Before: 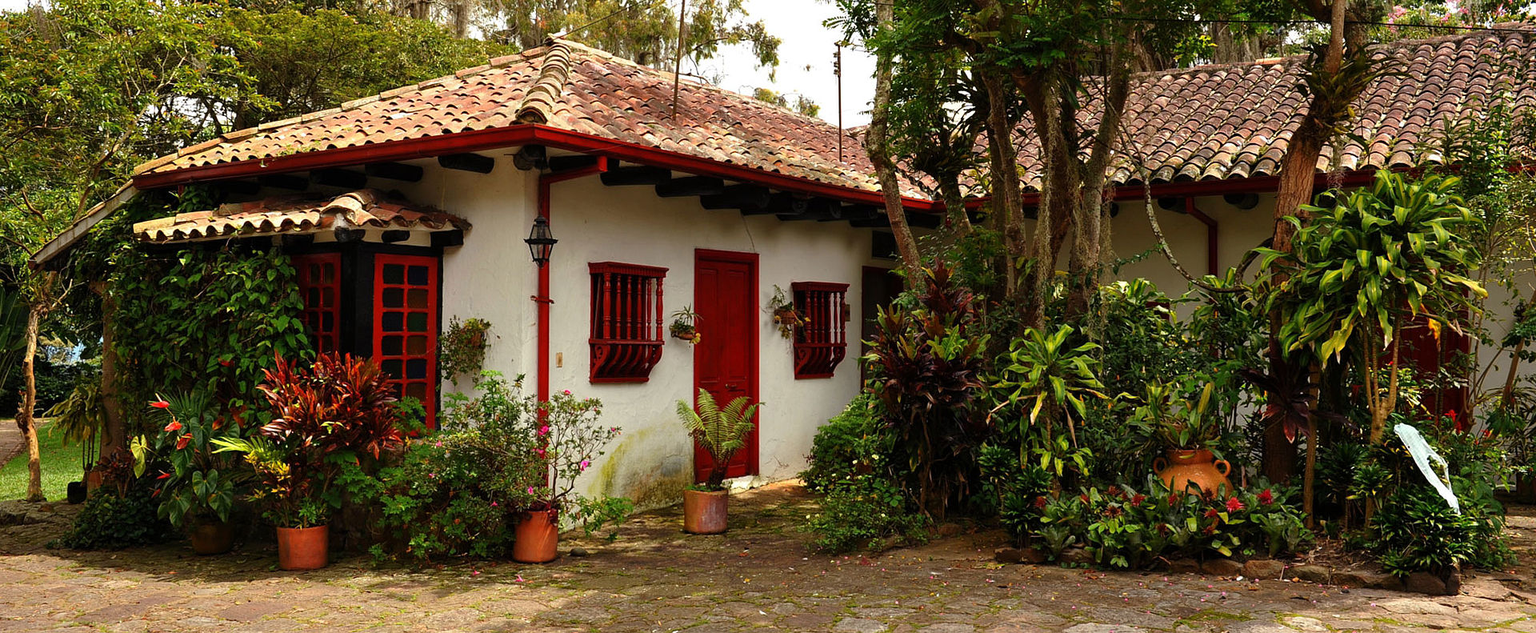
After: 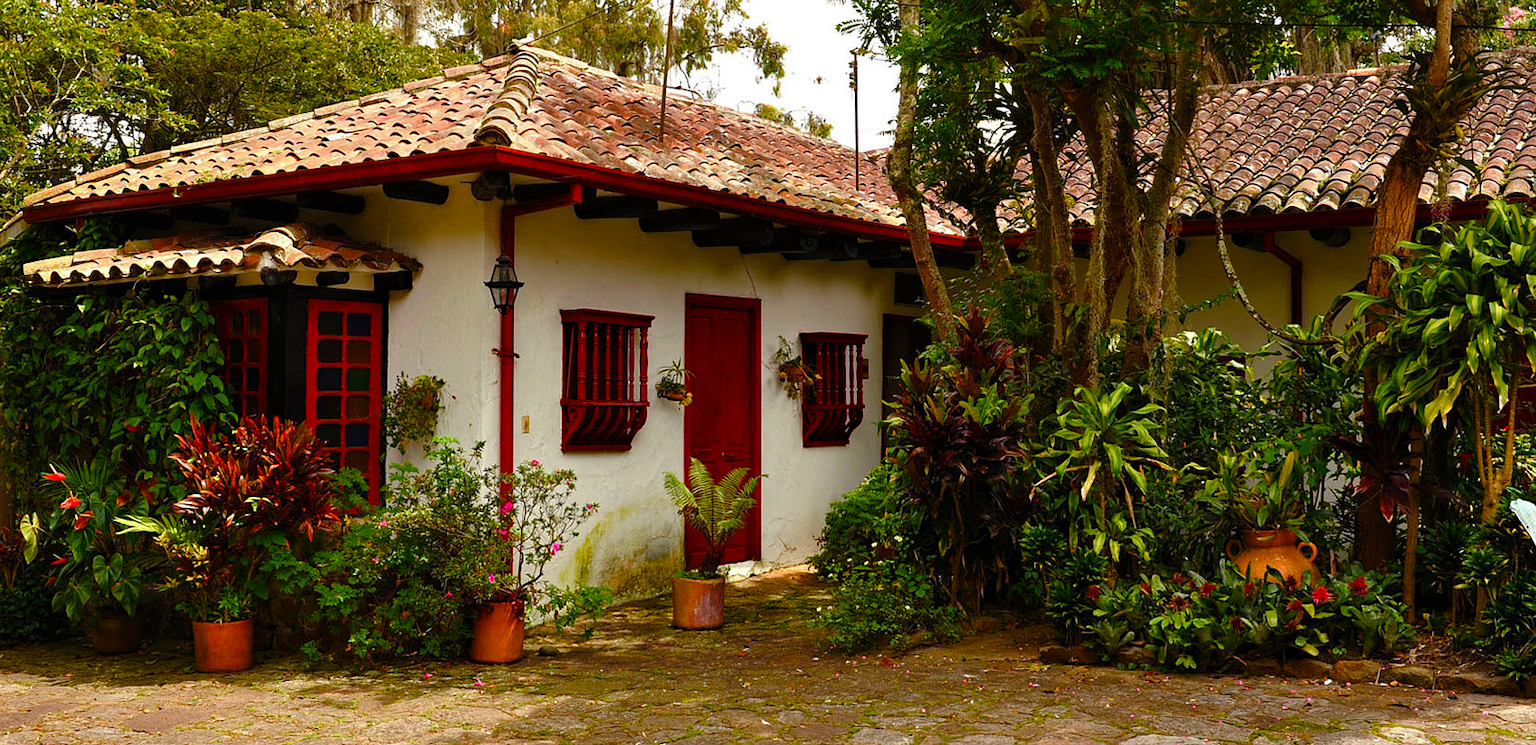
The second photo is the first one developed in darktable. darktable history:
crop: left 7.41%, right 7.796%
color balance rgb: perceptual saturation grading › global saturation 0.525%, perceptual saturation grading › highlights -16.863%, perceptual saturation grading › mid-tones 32.447%, perceptual saturation grading › shadows 50.271%, global vibrance 11.271%
haze removal: compatibility mode true, adaptive false
